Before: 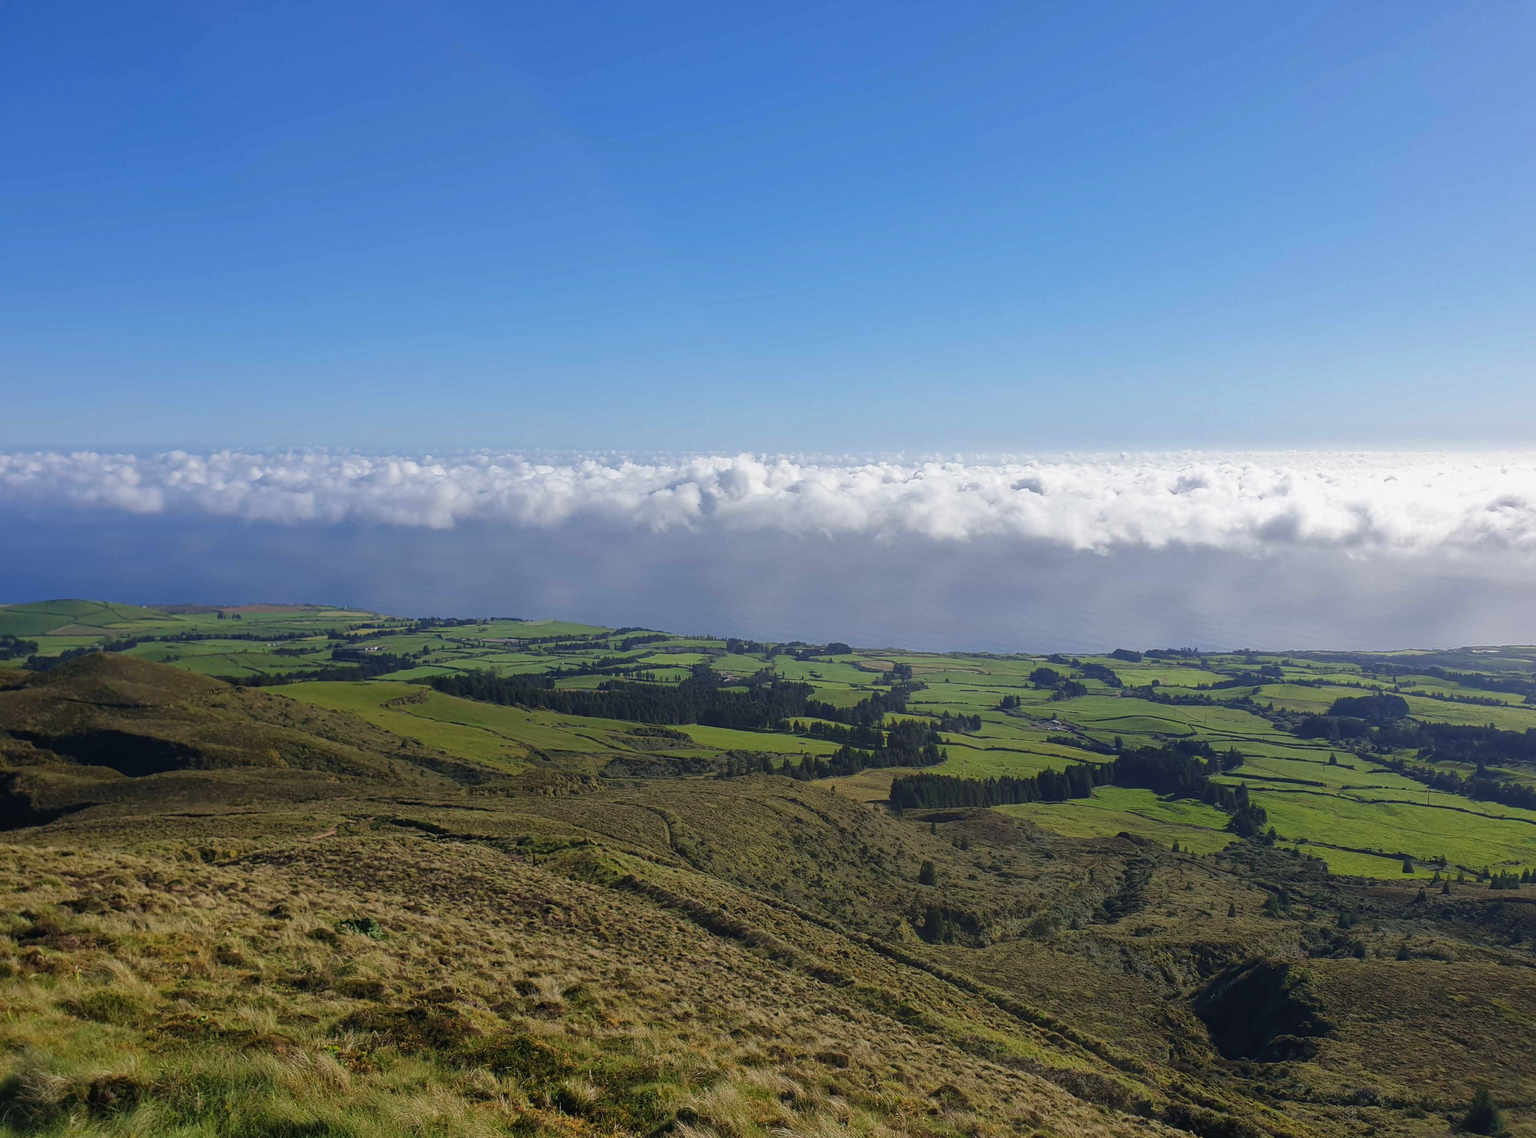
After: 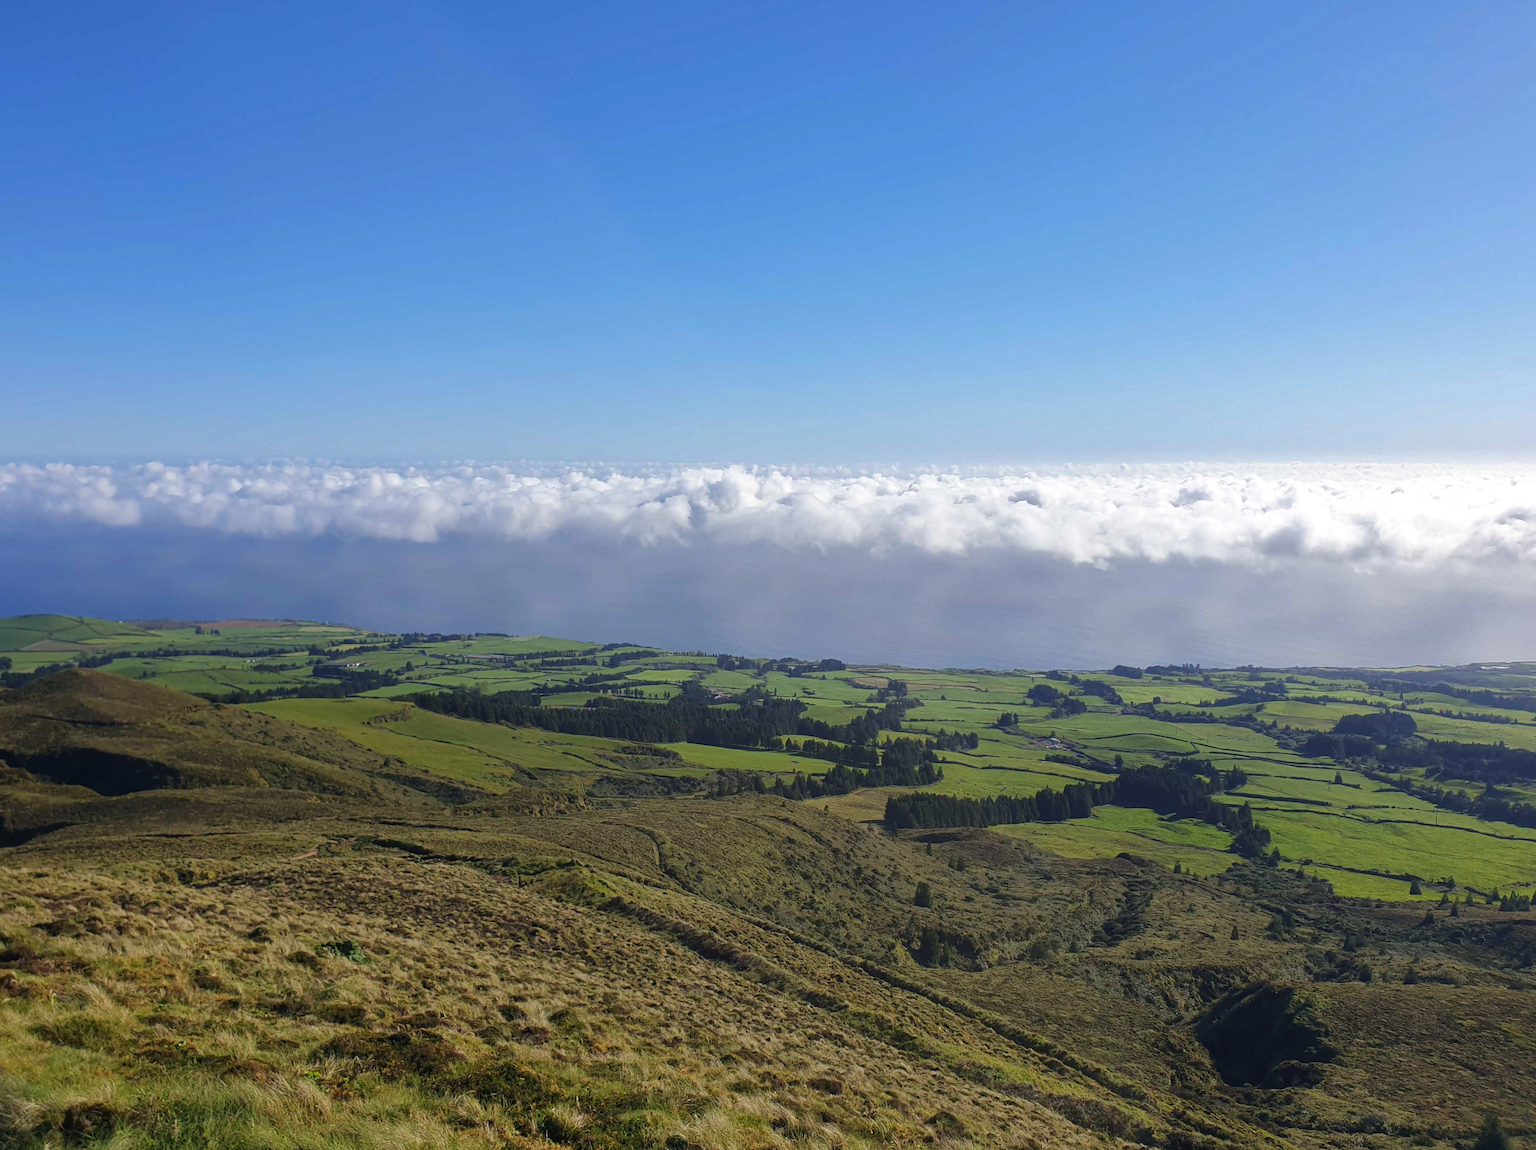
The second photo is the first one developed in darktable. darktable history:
crop and rotate: left 1.774%, right 0.633%, bottom 1.28%
exposure: exposure 0.15 EV, compensate highlight preservation false
